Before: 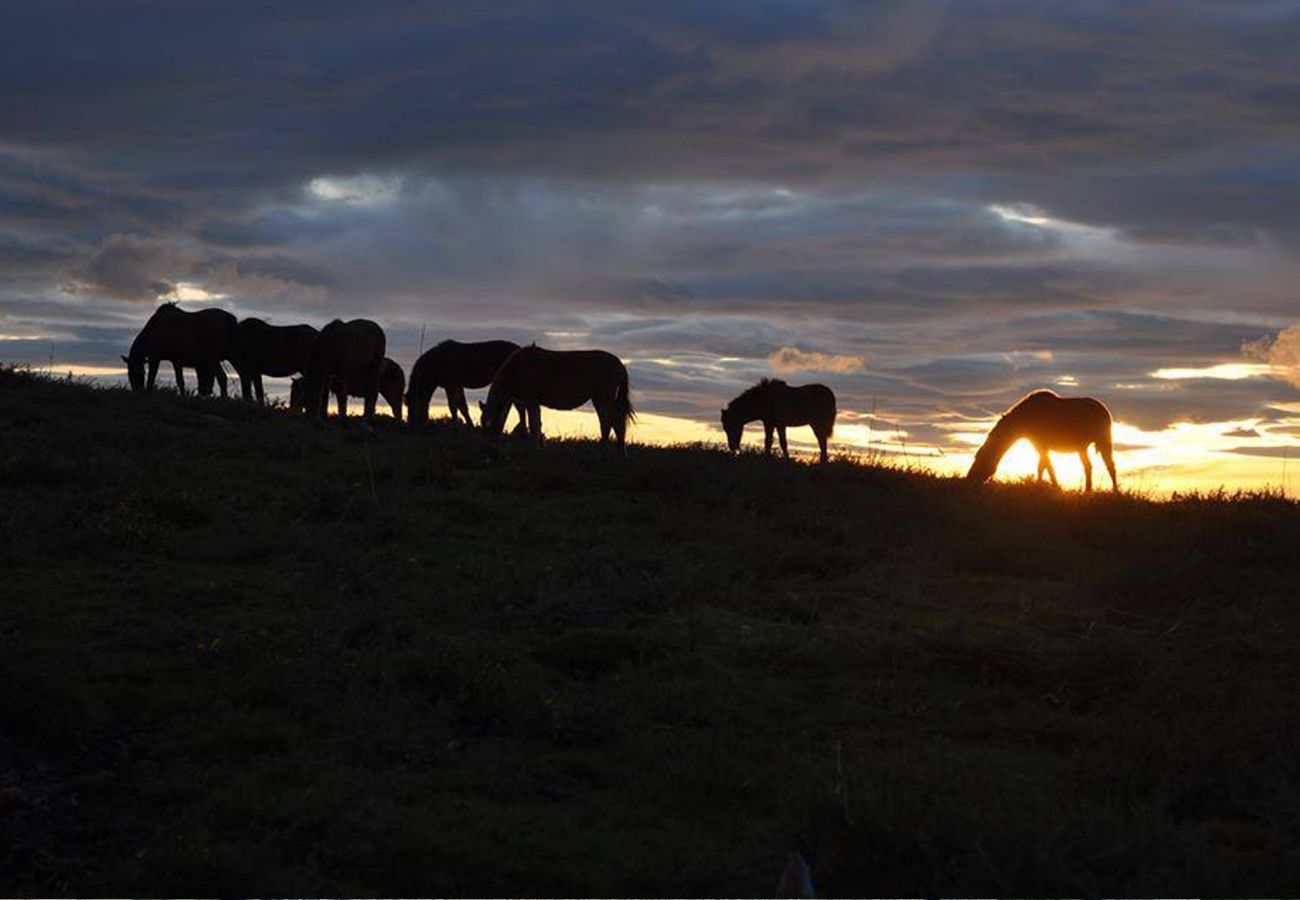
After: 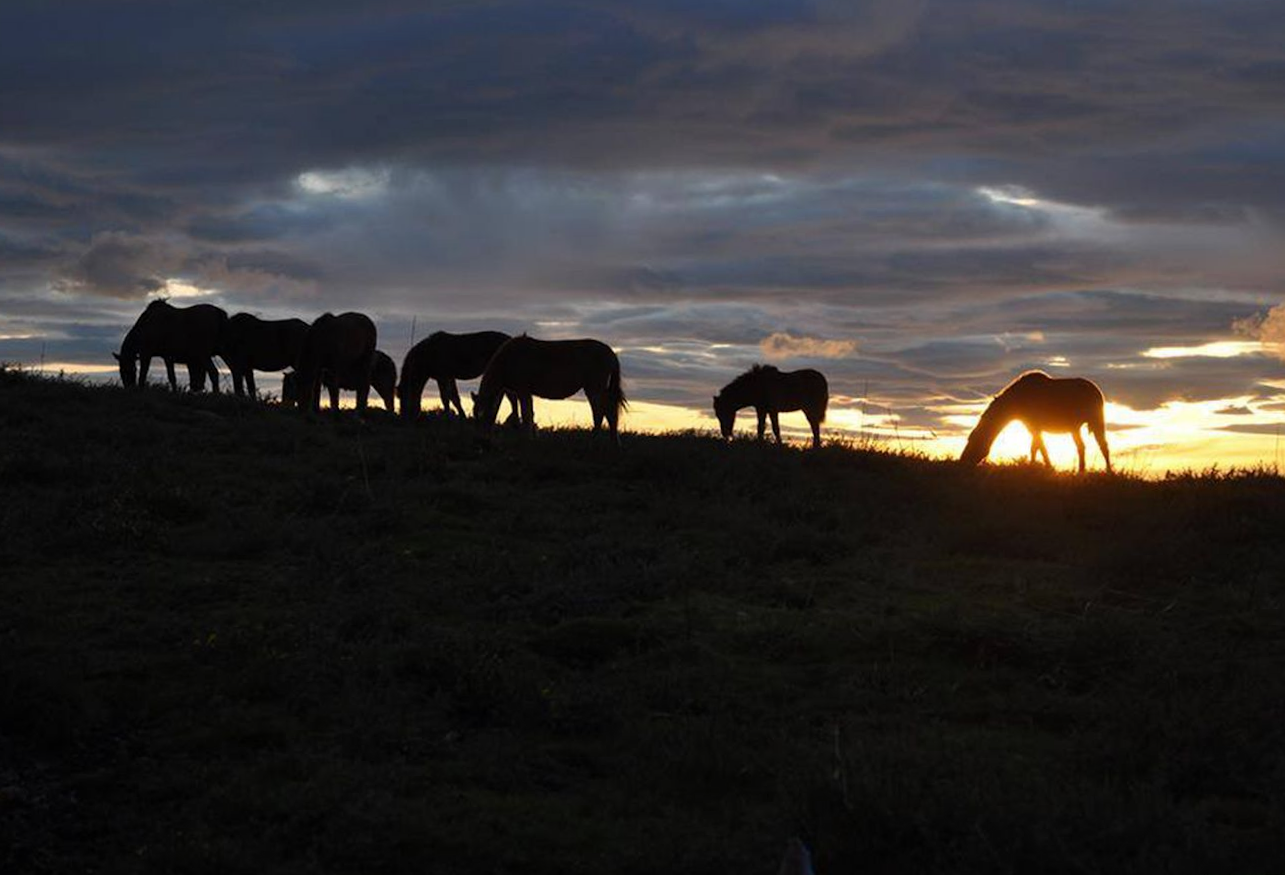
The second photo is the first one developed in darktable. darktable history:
levels: levels [0, 0.51, 1]
rotate and perspective: rotation -1°, crop left 0.011, crop right 0.989, crop top 0.025, crop bottom 0.975
